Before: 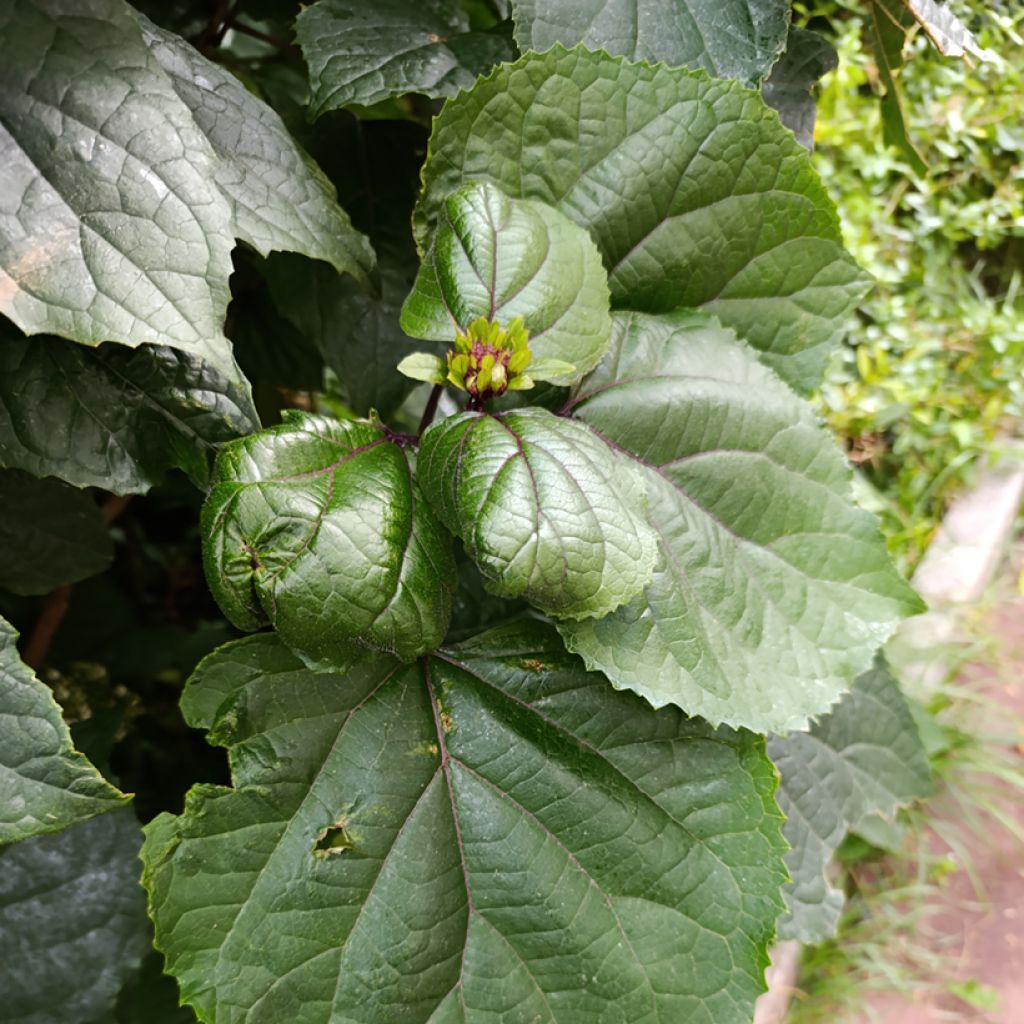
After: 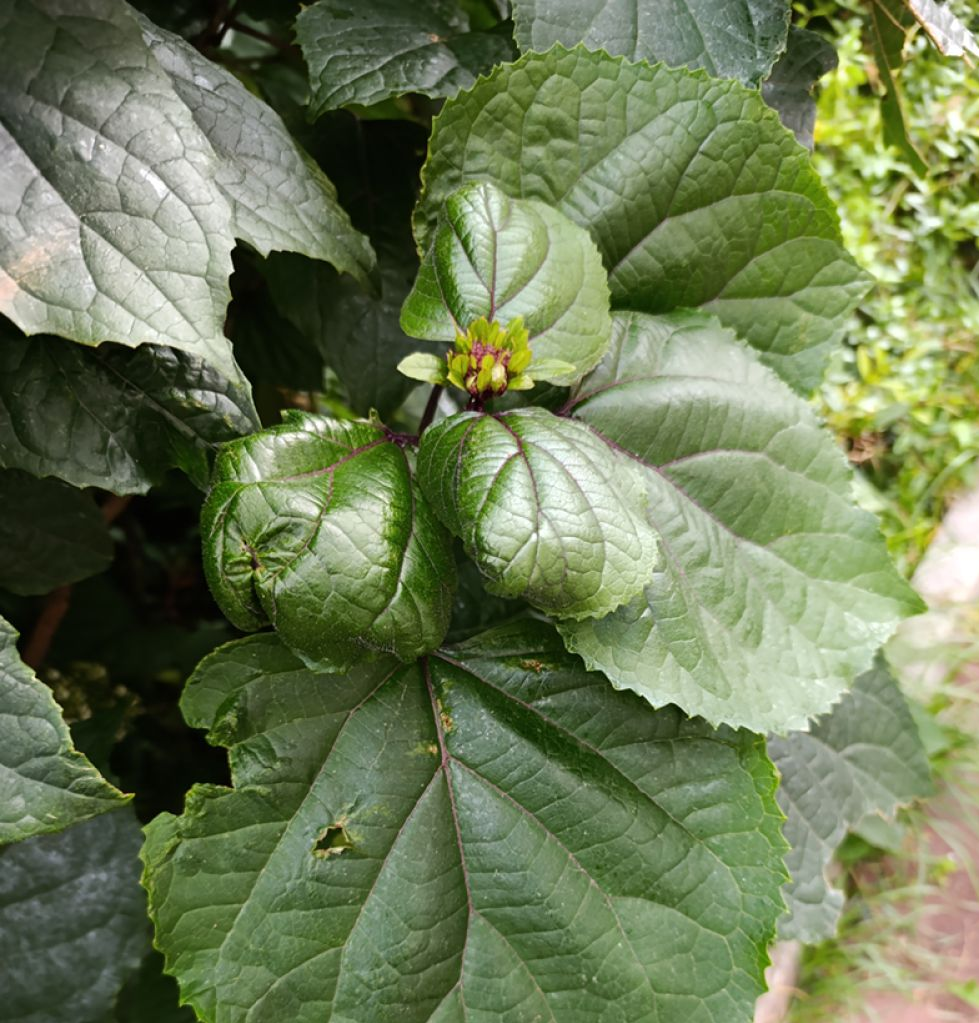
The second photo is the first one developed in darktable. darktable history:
crop: right 4.355%, bottom 0.029%
